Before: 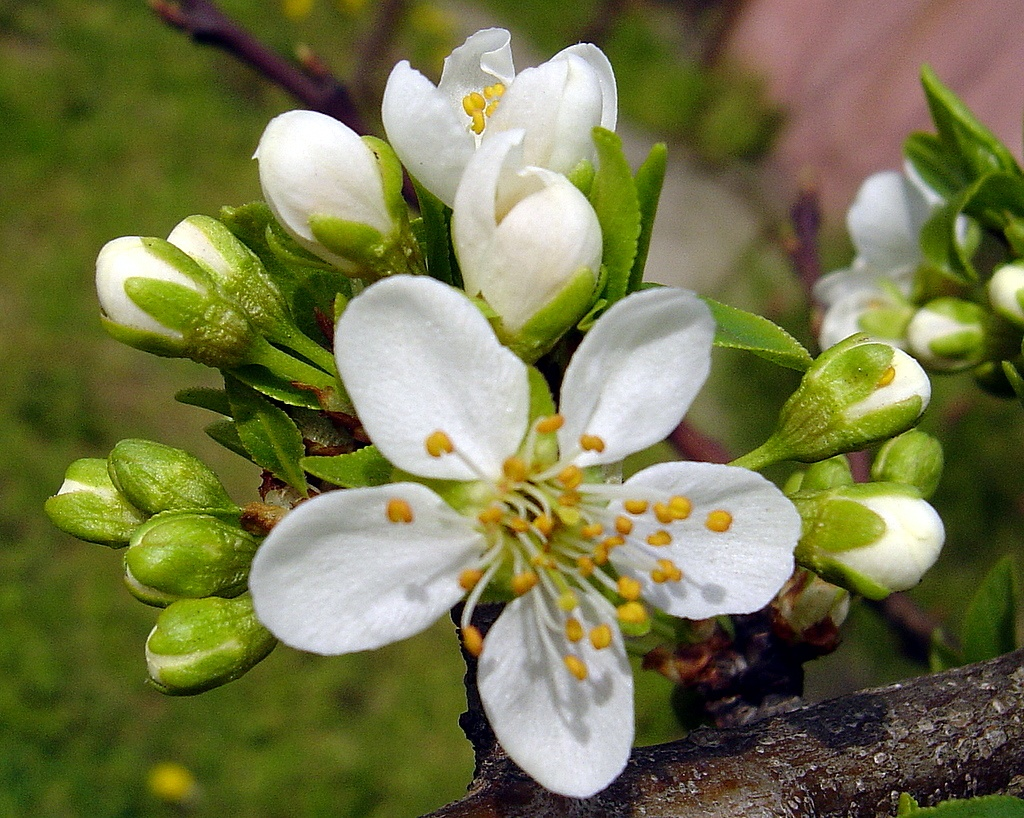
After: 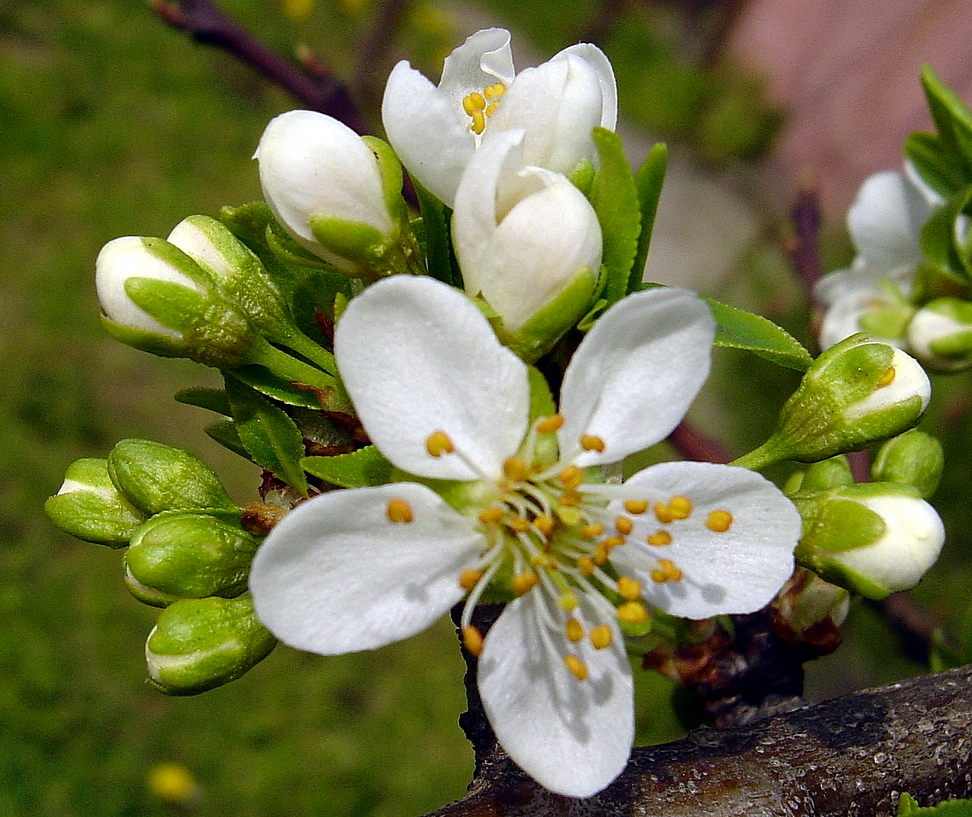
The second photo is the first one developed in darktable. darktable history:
contrast brightness saturation: contrast 0.031, brightness -0.045
crop and rotate: left 0%, right 5.076%
exposure: compensate highlight preservation false
